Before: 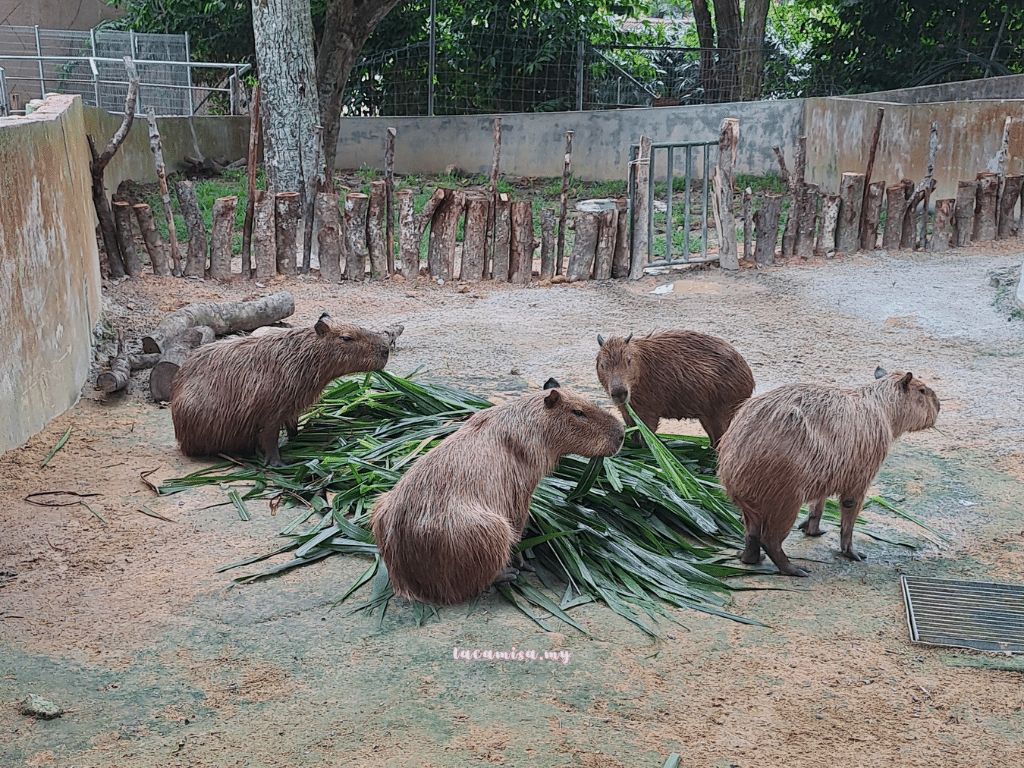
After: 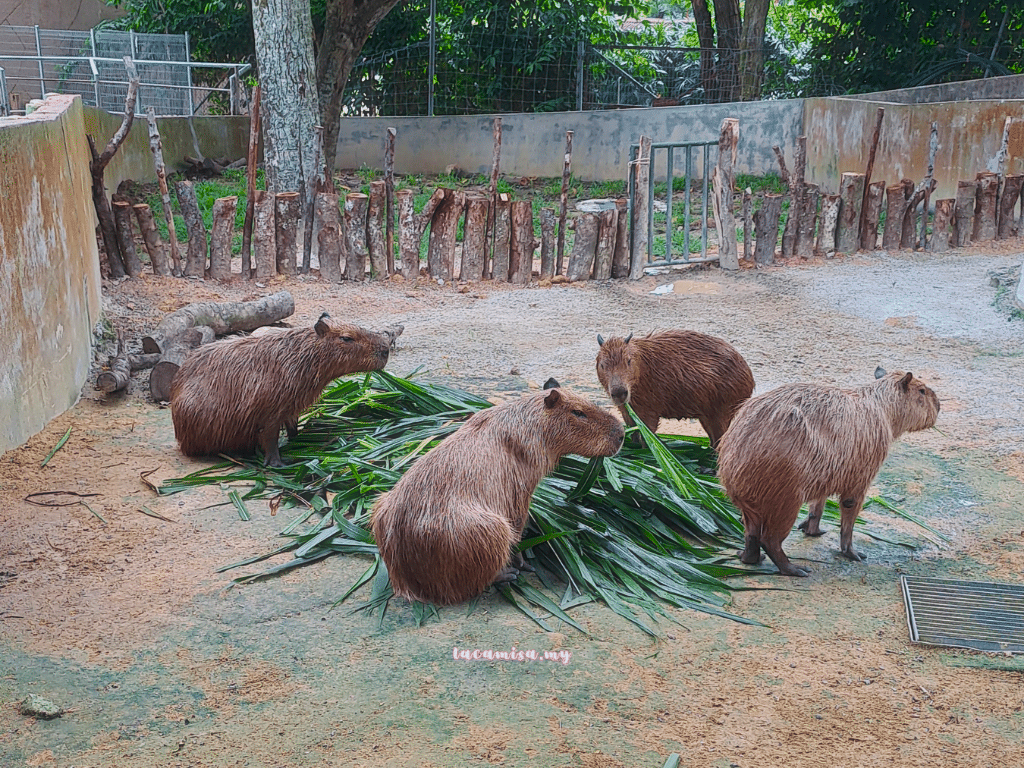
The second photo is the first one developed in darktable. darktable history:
haze removal: strength -0.05, compatibility mode true, adaptive false
color balance rgb: perceptual saturation grading › global saturation 20%, perceptual saturation grading › highlights -25.877%, perceptual saturation grading › shadows 24.481%, global vibrance 40.843%
